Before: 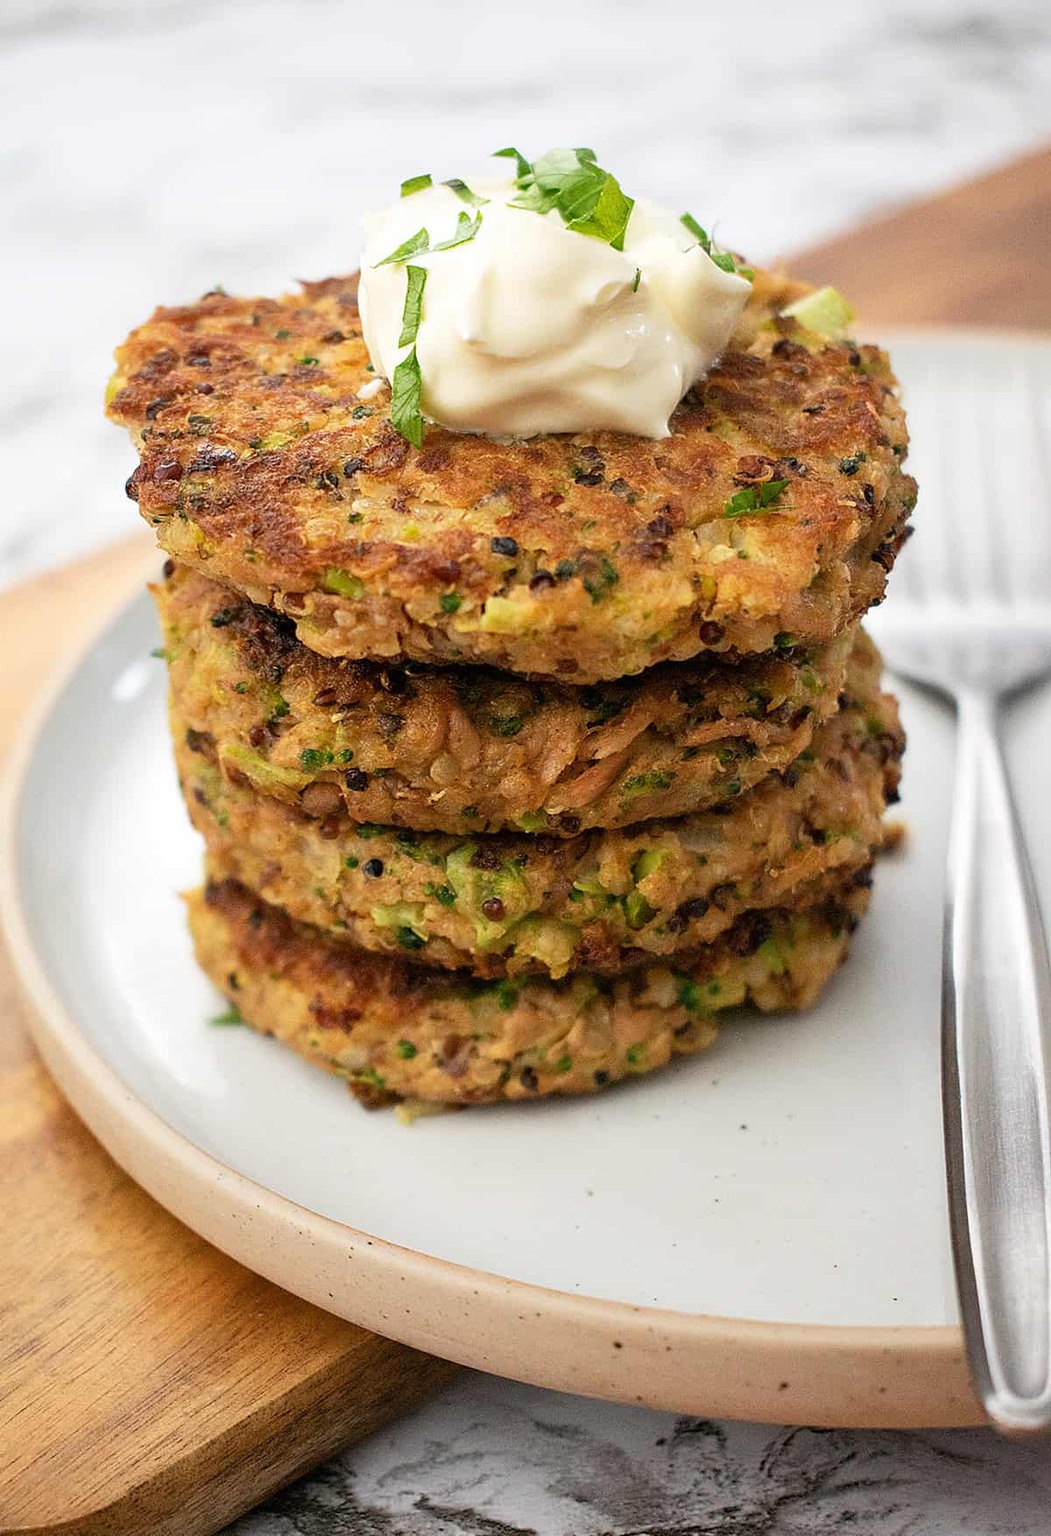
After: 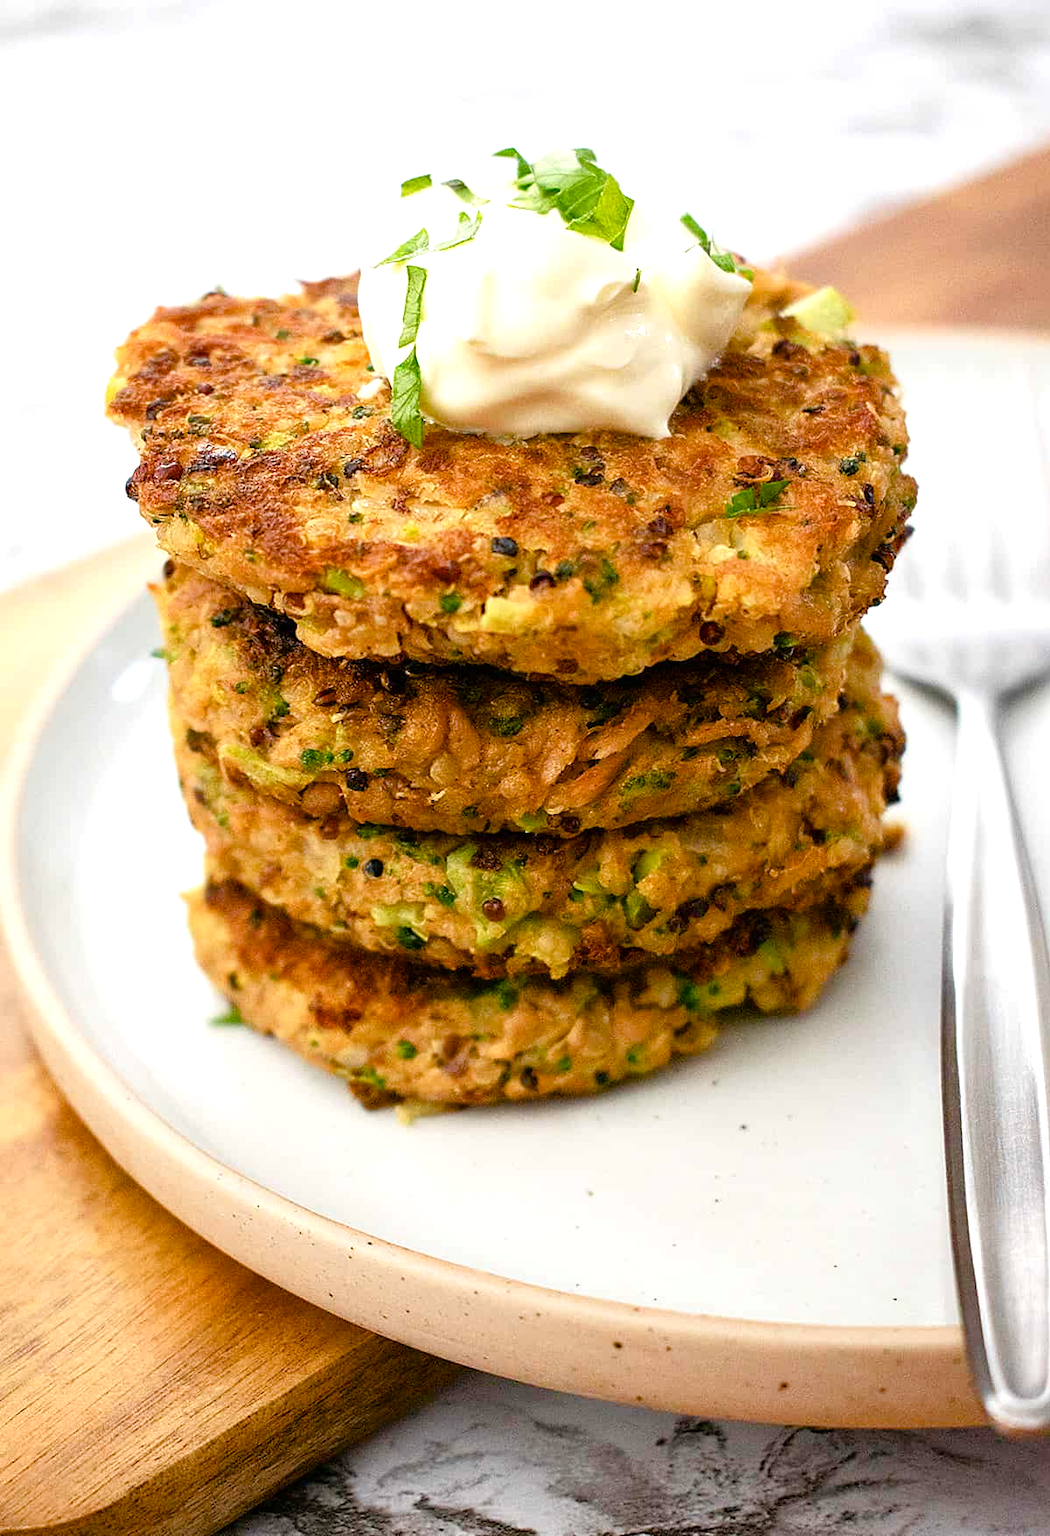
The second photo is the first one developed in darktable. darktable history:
color balance rgb: linear chroma grading › global chroma 8.911%, perceptual saturation grading › global saturation 14.209%, perceptual saturation grading › highlights -30.343%, perceptual saturation grading › shadows 51.696%, global vibrance 20%
tone equalizer: -8 EV -0.432 EV, -7 EV -0.398 EV, -6 EV -0.304 EV, -5 EV -0.248 EV, -3 EV 0.232 EV, -2 EV 0.356 EV, -1 EV 0.368 EV, +0 EV 0.419 EV
